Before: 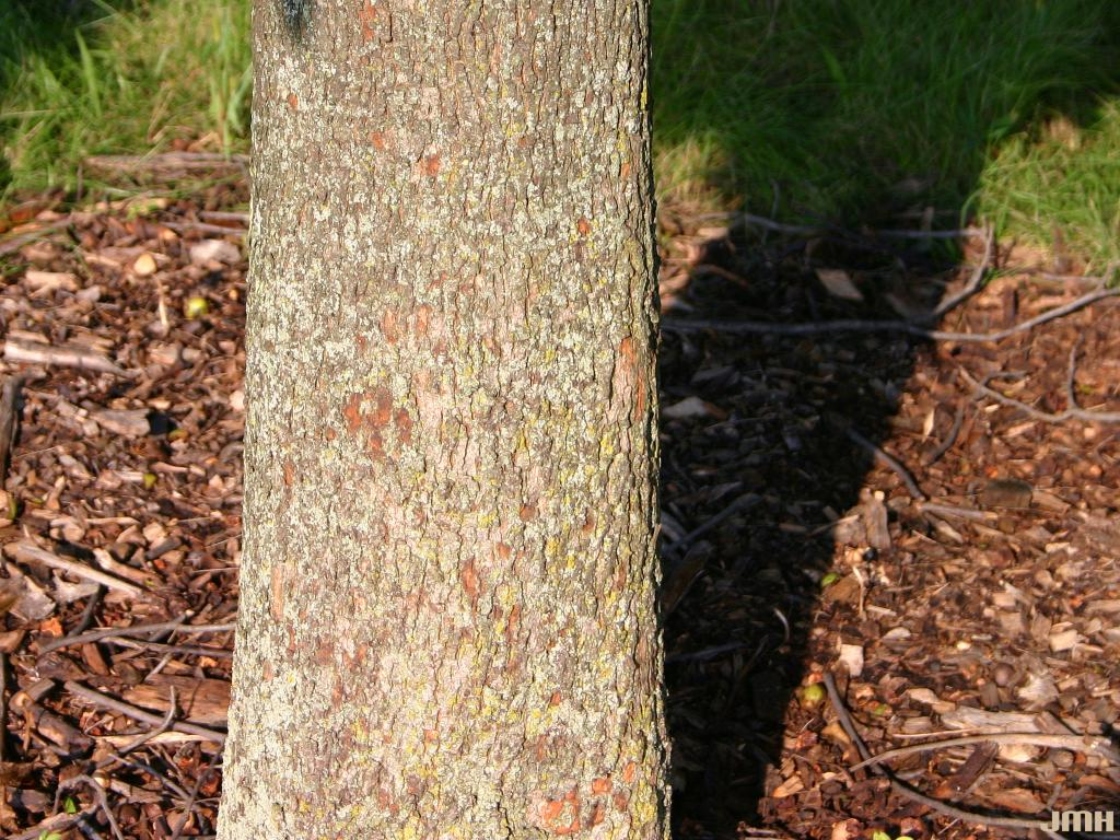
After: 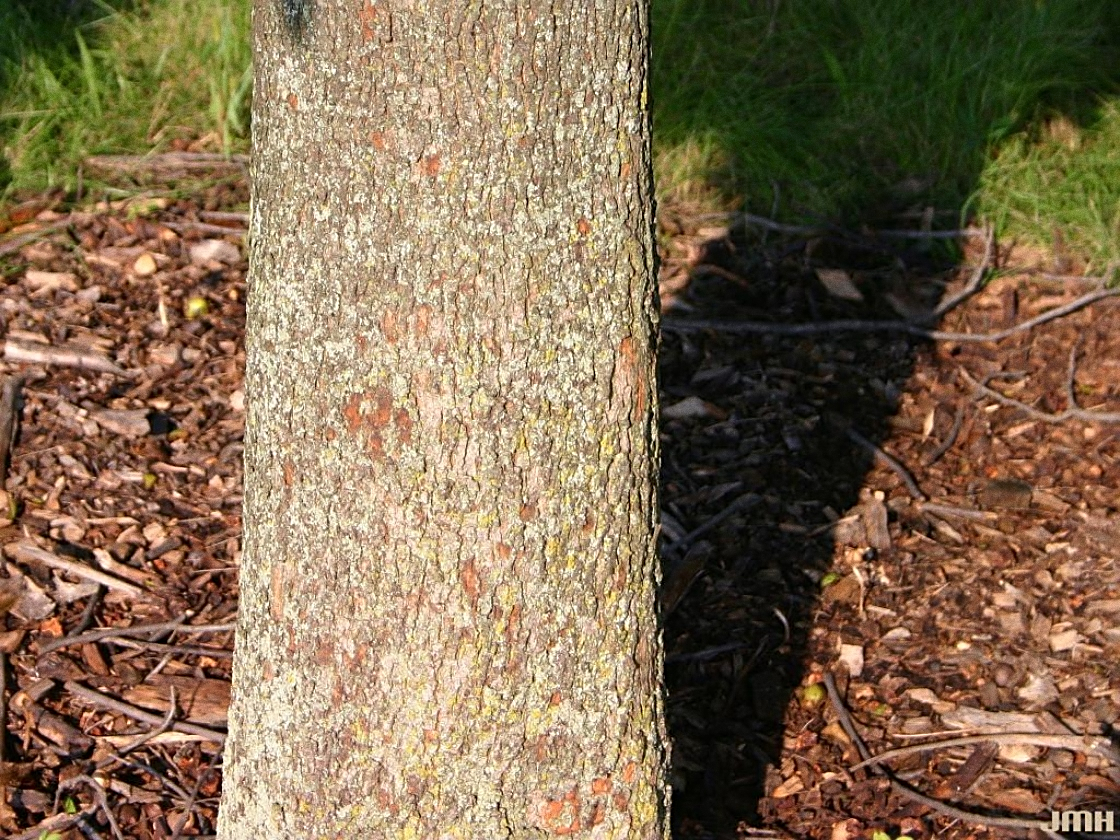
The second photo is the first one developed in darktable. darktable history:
sharpen: on, module defaults
grain: on, module defaults
